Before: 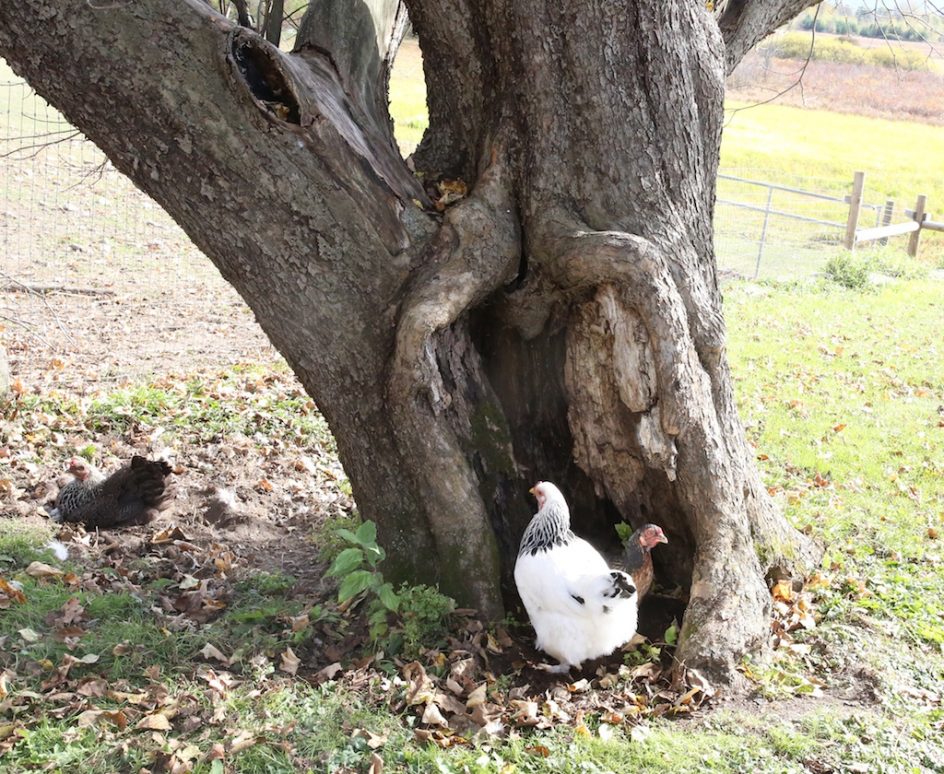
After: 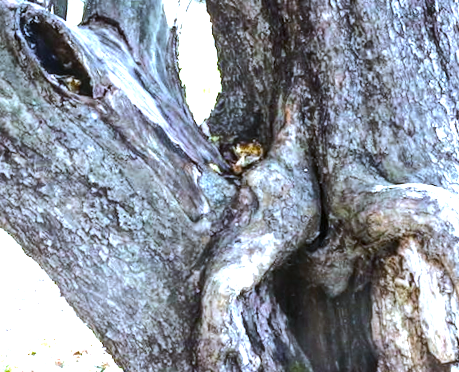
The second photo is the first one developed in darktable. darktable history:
rotate and perspective: rotation -3.52°, crop left 0.036, crop right 0.964, crop top 0.081, crop bottom 0.919
color correction: highlights a* -4.28, highlights b* 6.53
tone equalizer: -8 EV -1.08 EV, -7 EV -1.01 EV, -6 EV -0.867 EV, -5 EV -0.578 EV, -3 EV 0.578 EV, -2 EV 0.867 EV, -1 EV 1.01 EV, +0 EV 1.08 EV, edges refinement/feathering 500, mask exposure compensation -1.57 EV, preserve details no
exposure: exposure 1.089 EV, compensate highlight preservation false
local contrast: on, module defaults
white balance: red 0.871, blue 1.249
crop: left 19.556%, right 30.401%, bottom 46.458%
color balance rgb: perceptual saturation grading › global saturation 25%, perceptual brilliance grading › mid-tones 10%, perceptual brilliance grading › shadows 15%, global vibrance 20%
